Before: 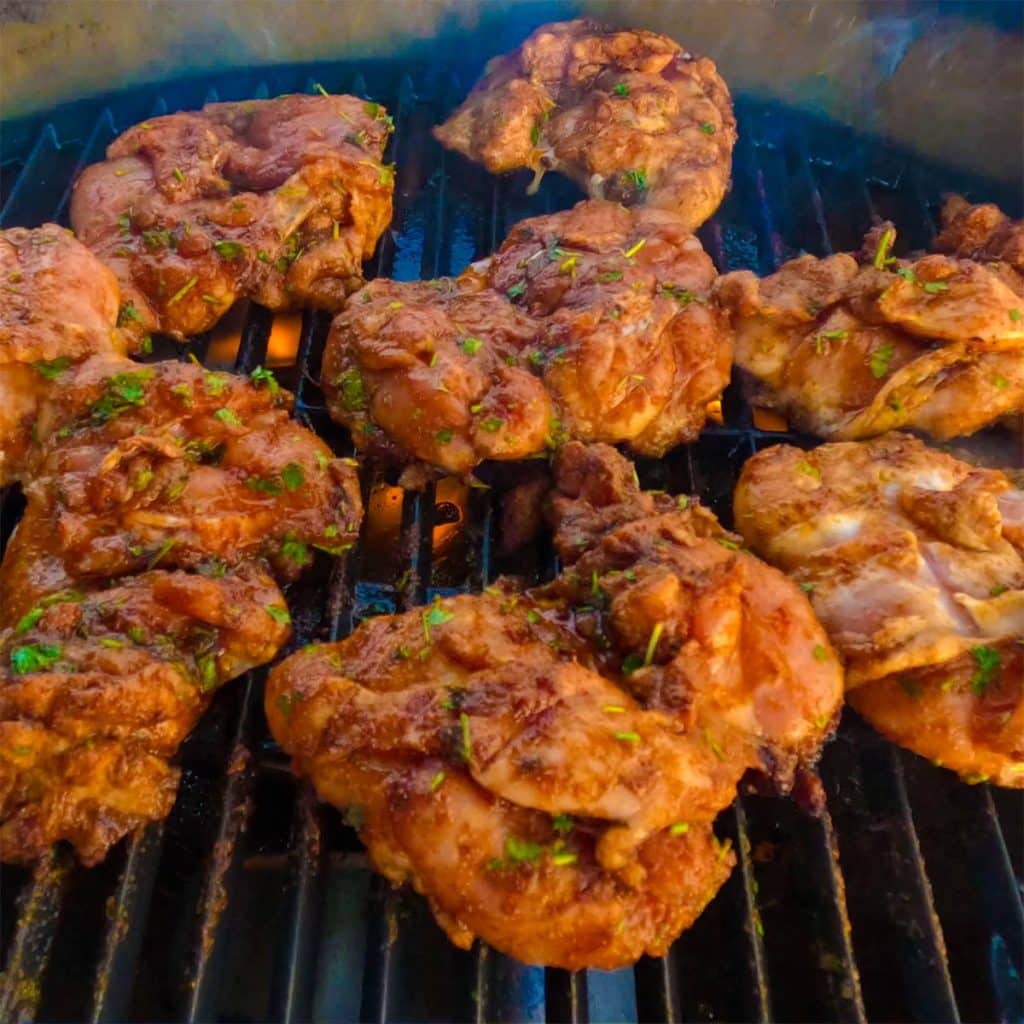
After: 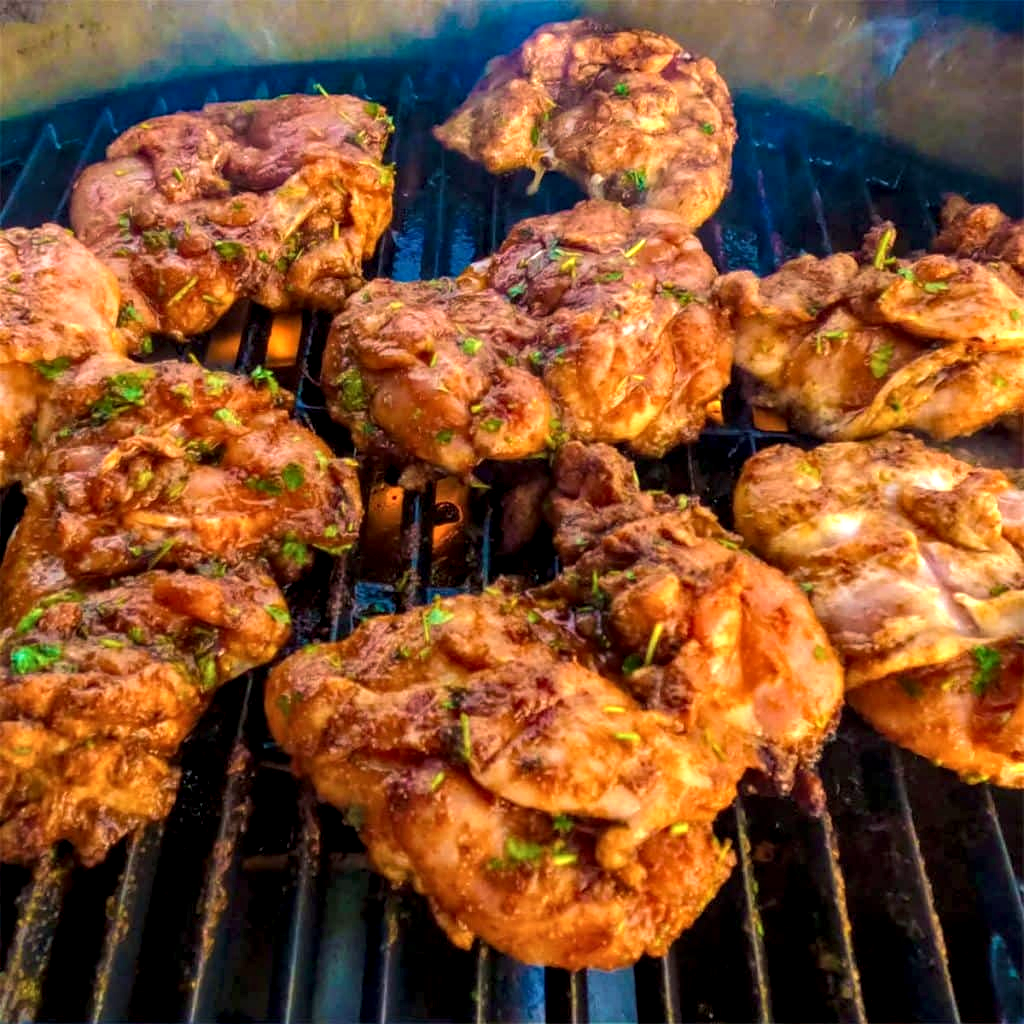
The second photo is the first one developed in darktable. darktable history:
local contrast: highlights 59%, detail 145%
velvia: on, module defaults
exposure: black level correction 0, exposure 0.5 EV, compensate exposure bias true, compensate highlight preservation false
